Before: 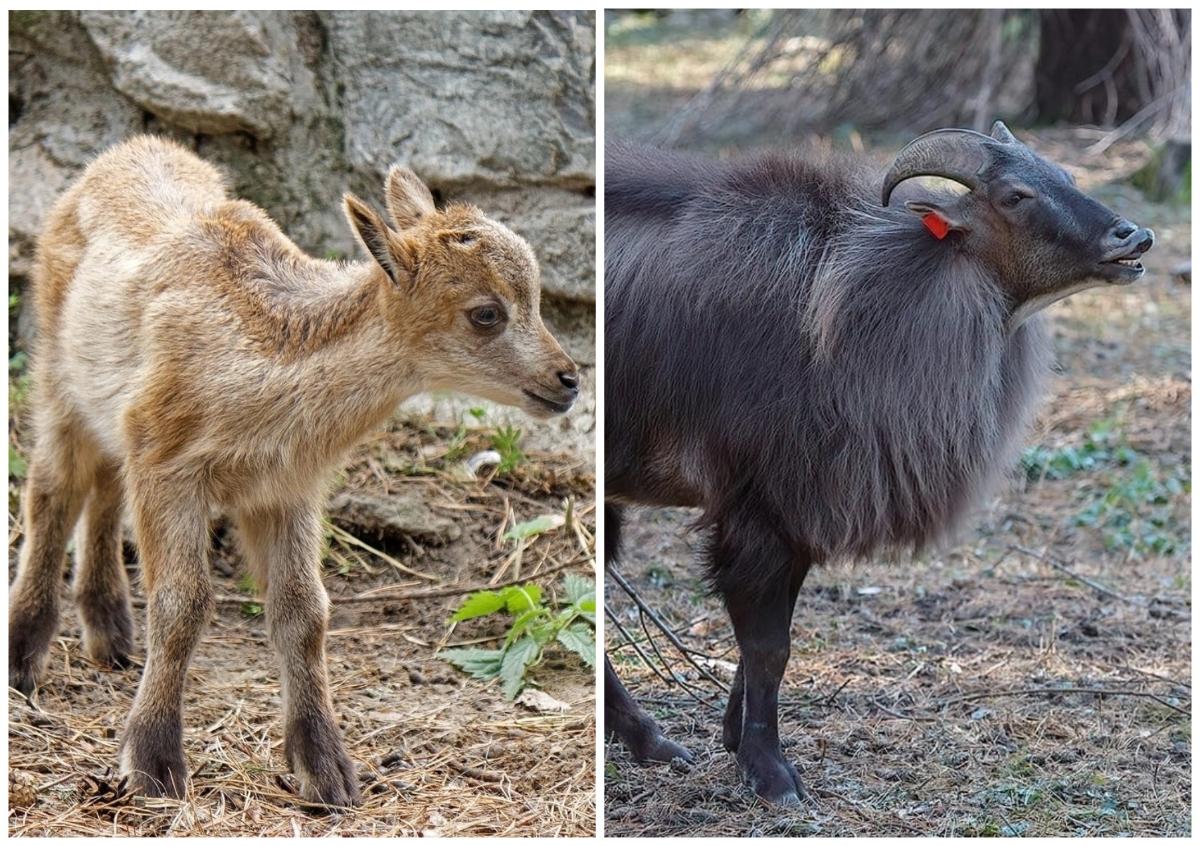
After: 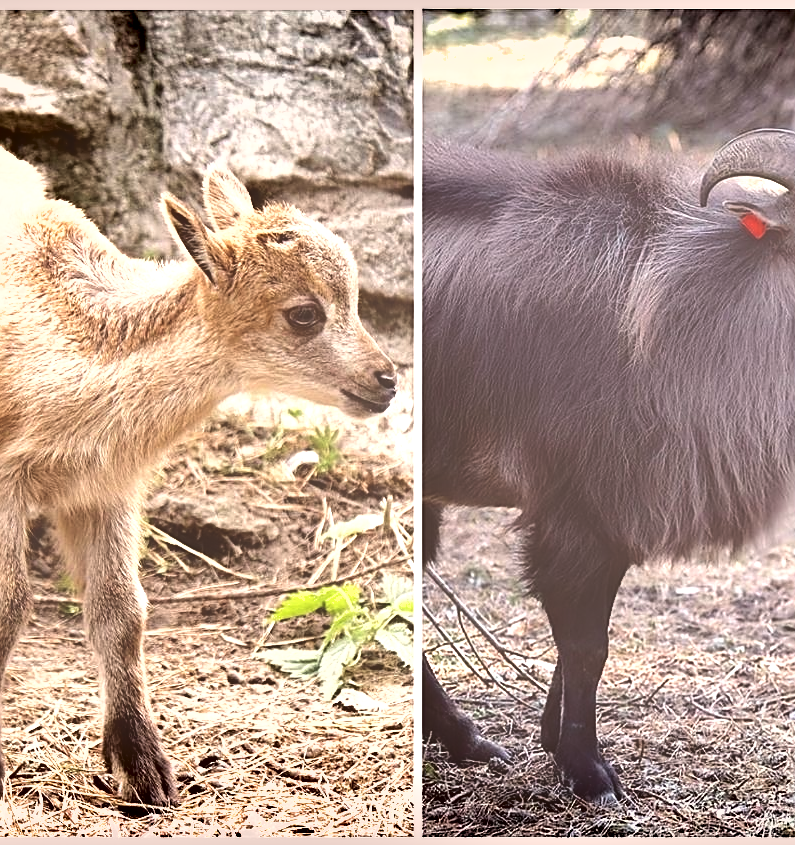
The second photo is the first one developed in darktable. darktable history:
contrast equalizer: y [[0.6 ×6], [0.55 ×6], [0 ×6], [0 ×6], [0 ×6]], mix -0.988
exposure: black level correction -0.023, exposure 1.397 EV, compensate exposure bias true, compensate highlight preservation false
color correction: highlights a* 10.25, highlights b* 9.76, shadows a* 8.96, shadows b* 7.63, saturation 0.778
crop and rotate: left 15.182%, right 18.487%
sharpen: on, module defaults
shadows and highlights: white point adjustment 0.051, soften with gaussian
